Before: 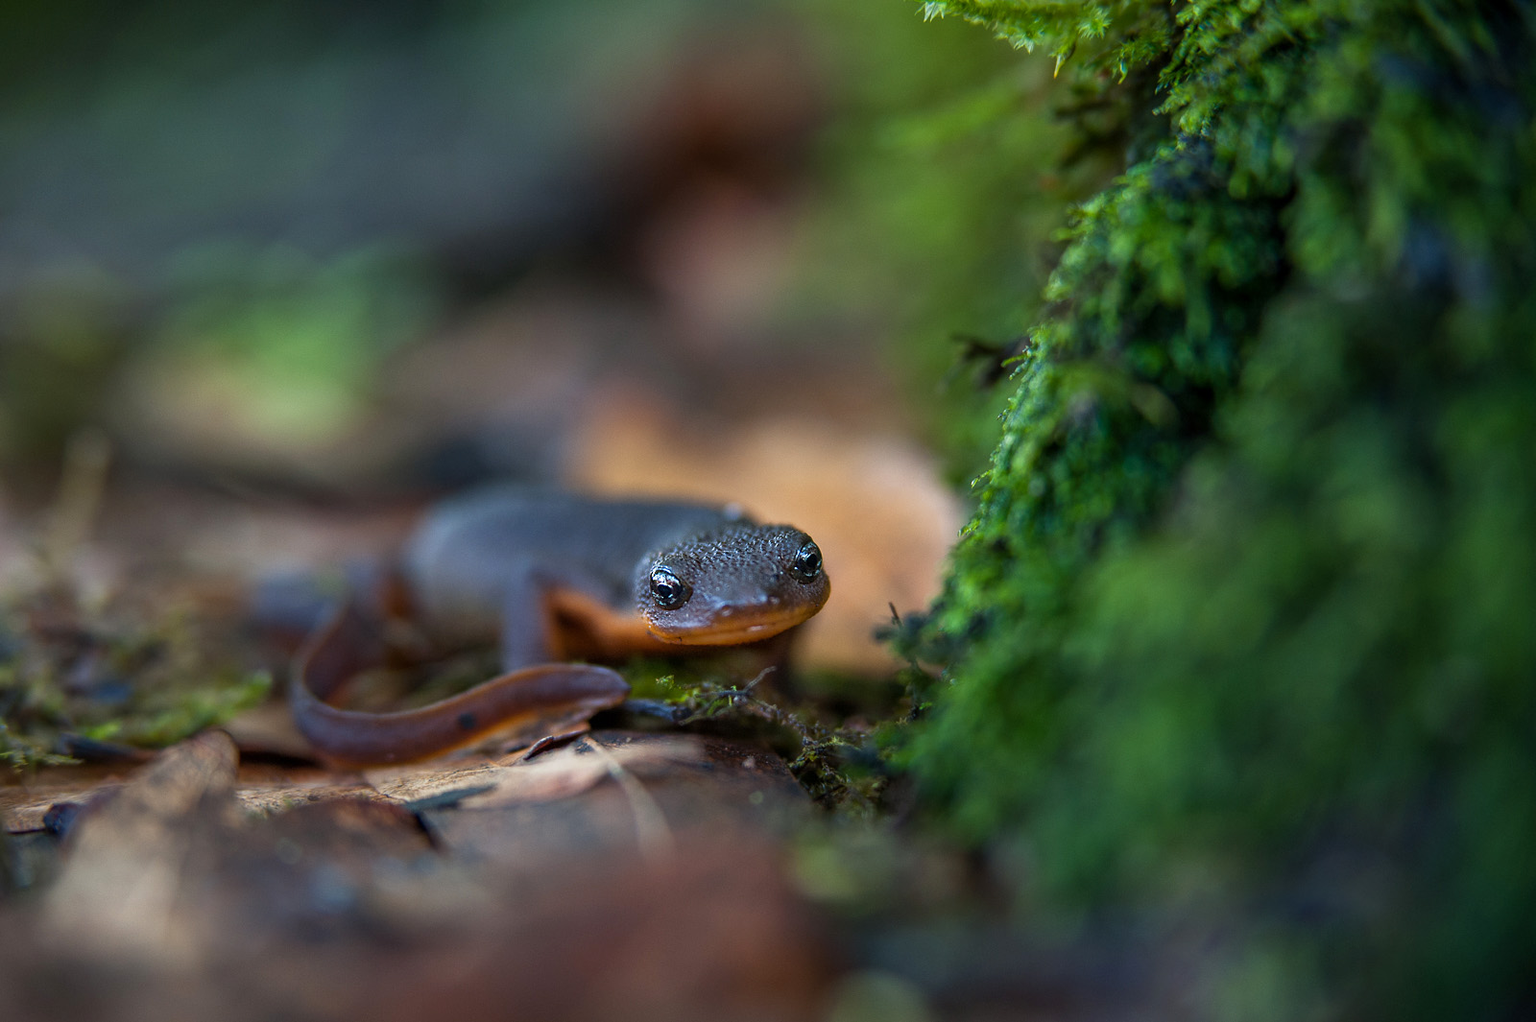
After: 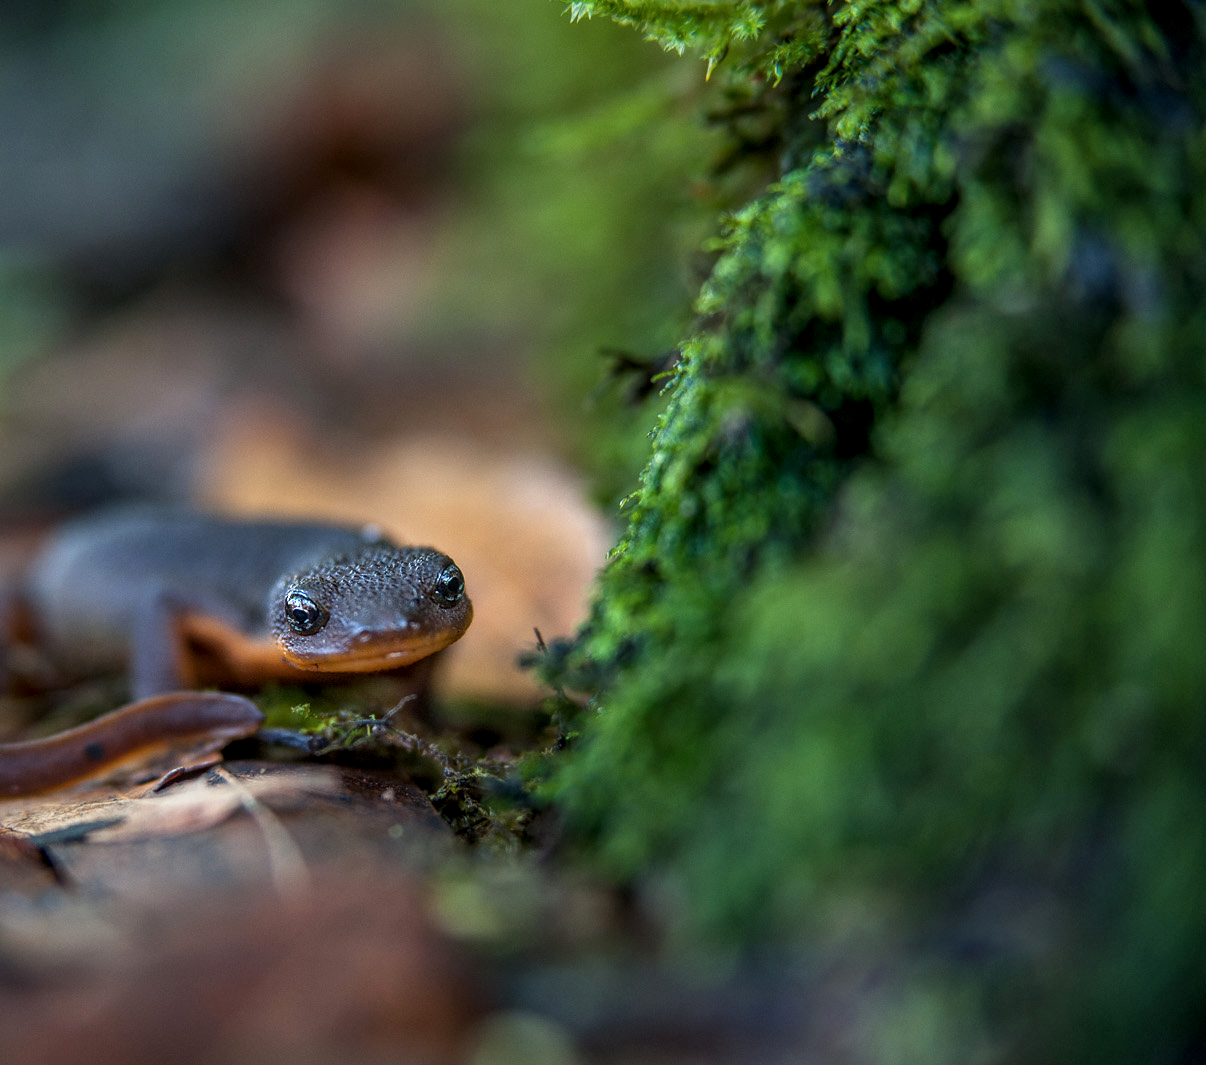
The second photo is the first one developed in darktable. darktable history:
shadows and highlights: radius 125.46, shadows 30.51, highlights -30.51, low approximation 0.01, soften with gaussian
local contrast: on, module defaults
crop and rotate: left 24.6%
